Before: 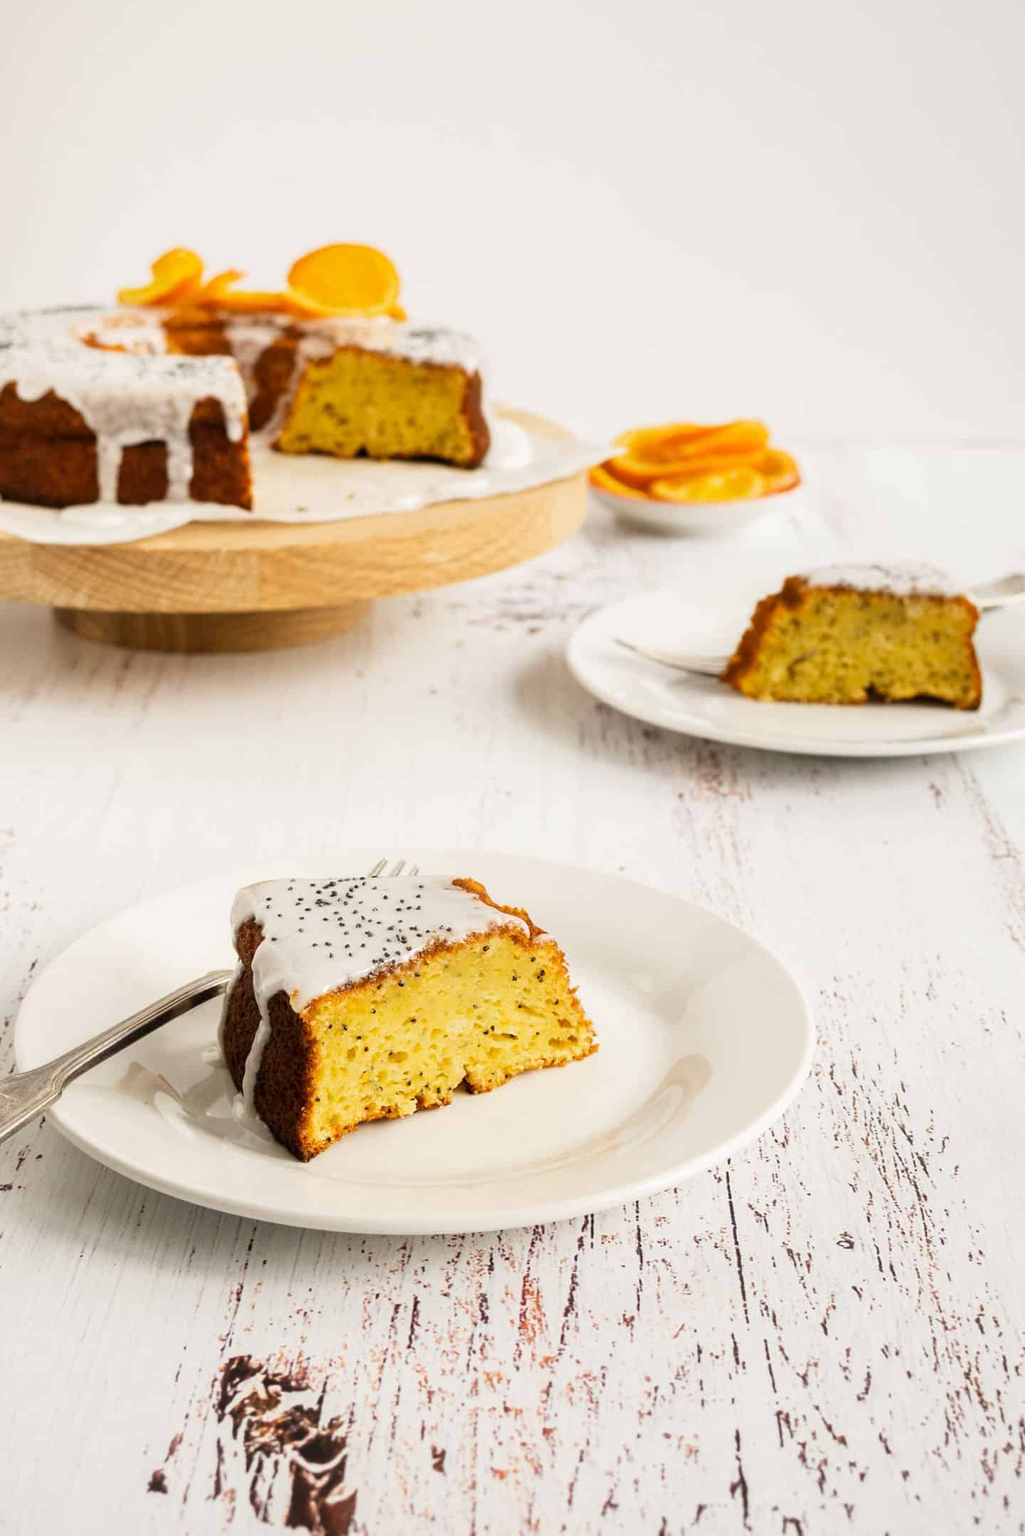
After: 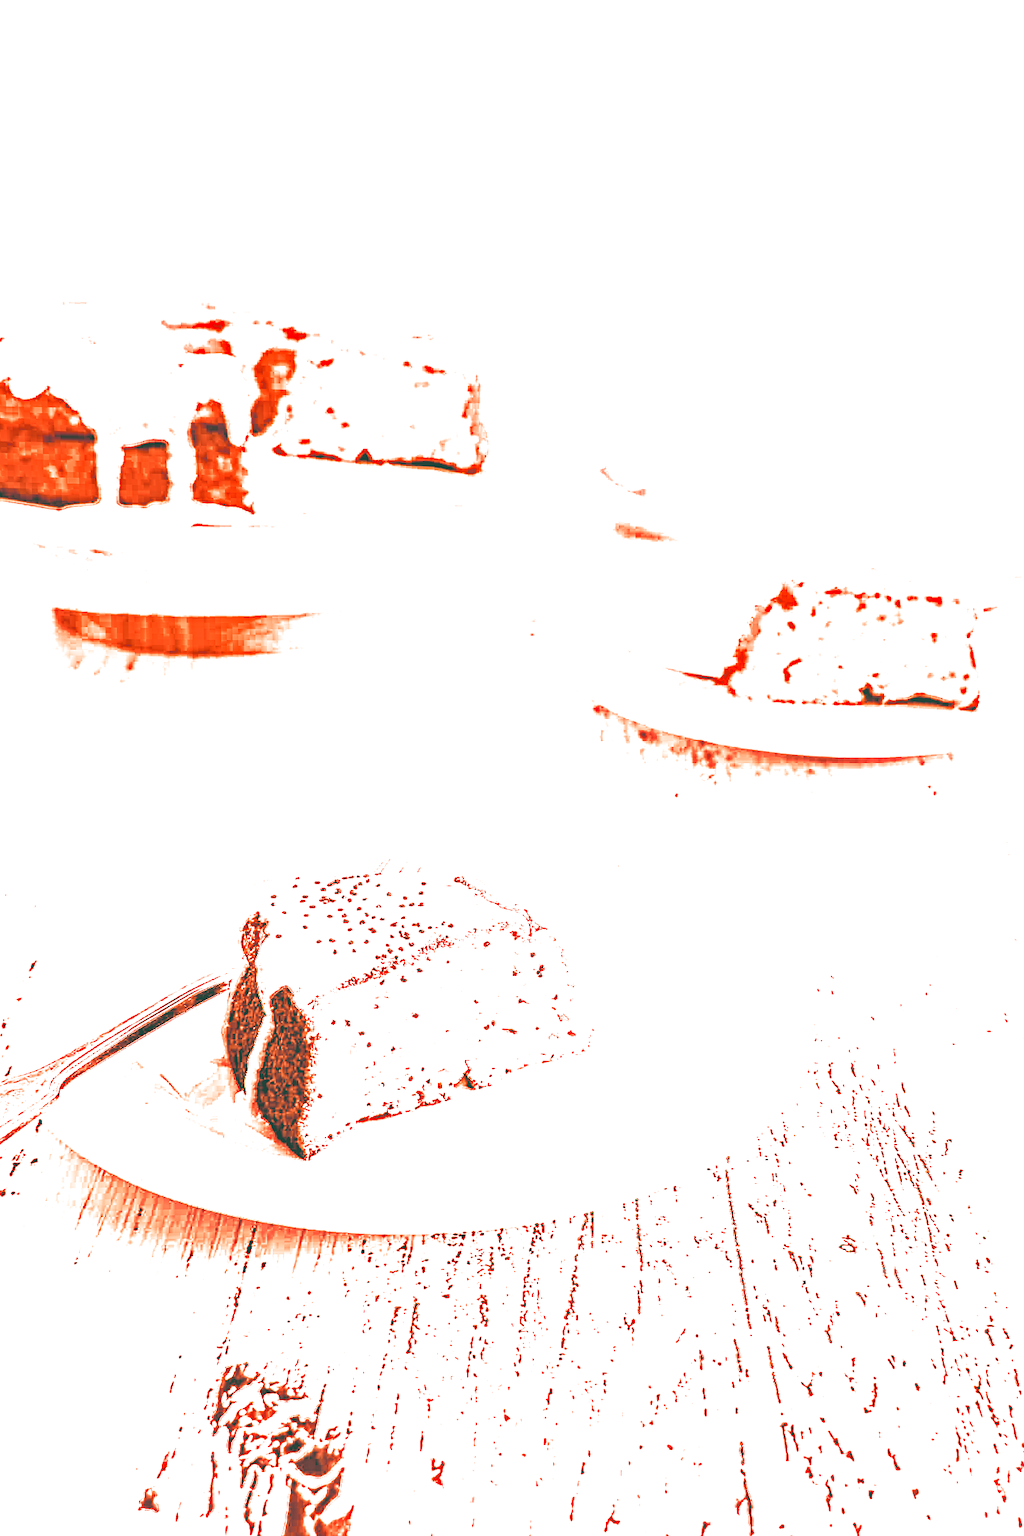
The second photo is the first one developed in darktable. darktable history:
lens correction: corrections distortion & TCA, scale 1, crop 1, focal 24, aperture 11, distance 1000, camera "Canon EOS 6D", lens "Canon EF 24-105mm f/4L IS USM"
white balance: red 3
split-toning: shadows › hue 216°, shadows › saturation 1, highlights › hue 57.6°, balance -33.4
rgb curve: curves: ch0 [(0.123, 0.061) (0.995, 0.887)]; ch1 [(0.06, 0.116) (1, 0.906)]; ch2 [(0, 0) (0.824, 0.69) (1, 1)], mode RGB, independent channels, compensate middle gray true
local contrast: highlights 68%, shadows 68%, detail 82%, midtone range 0.325
contrast equalizer: octaves 7, y [[0.406, 0.494, 0.589, 0.753, 0.877, 0.999], [0.5 ×6], [0.5 ×6], [0 ×6], [0 ×6]]
